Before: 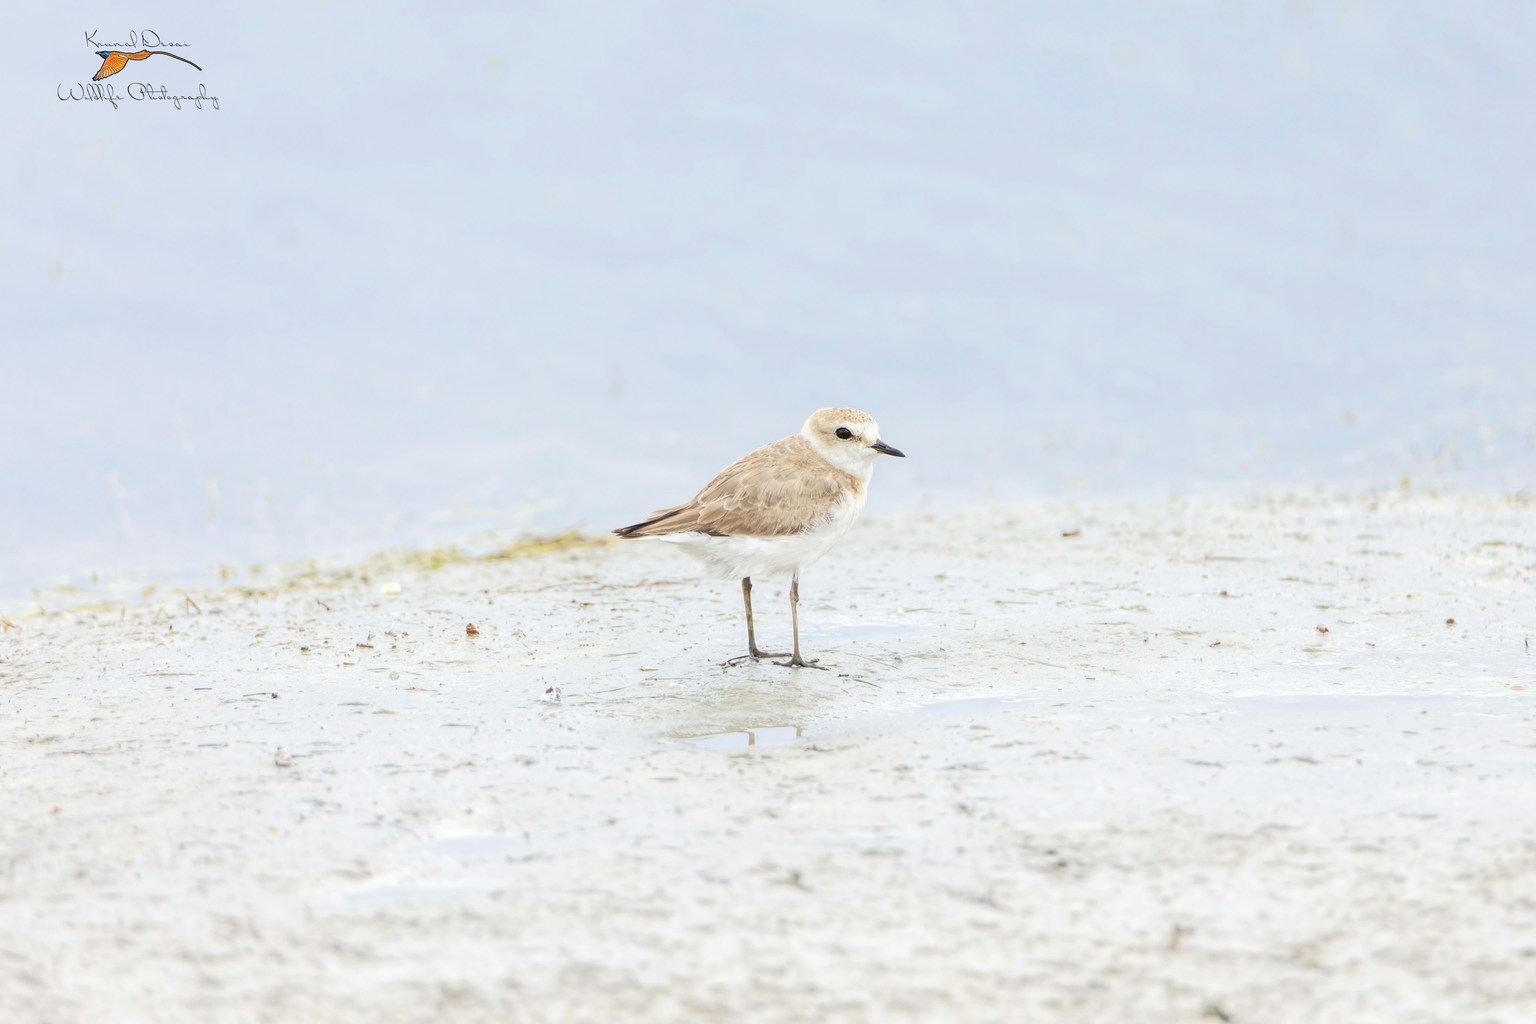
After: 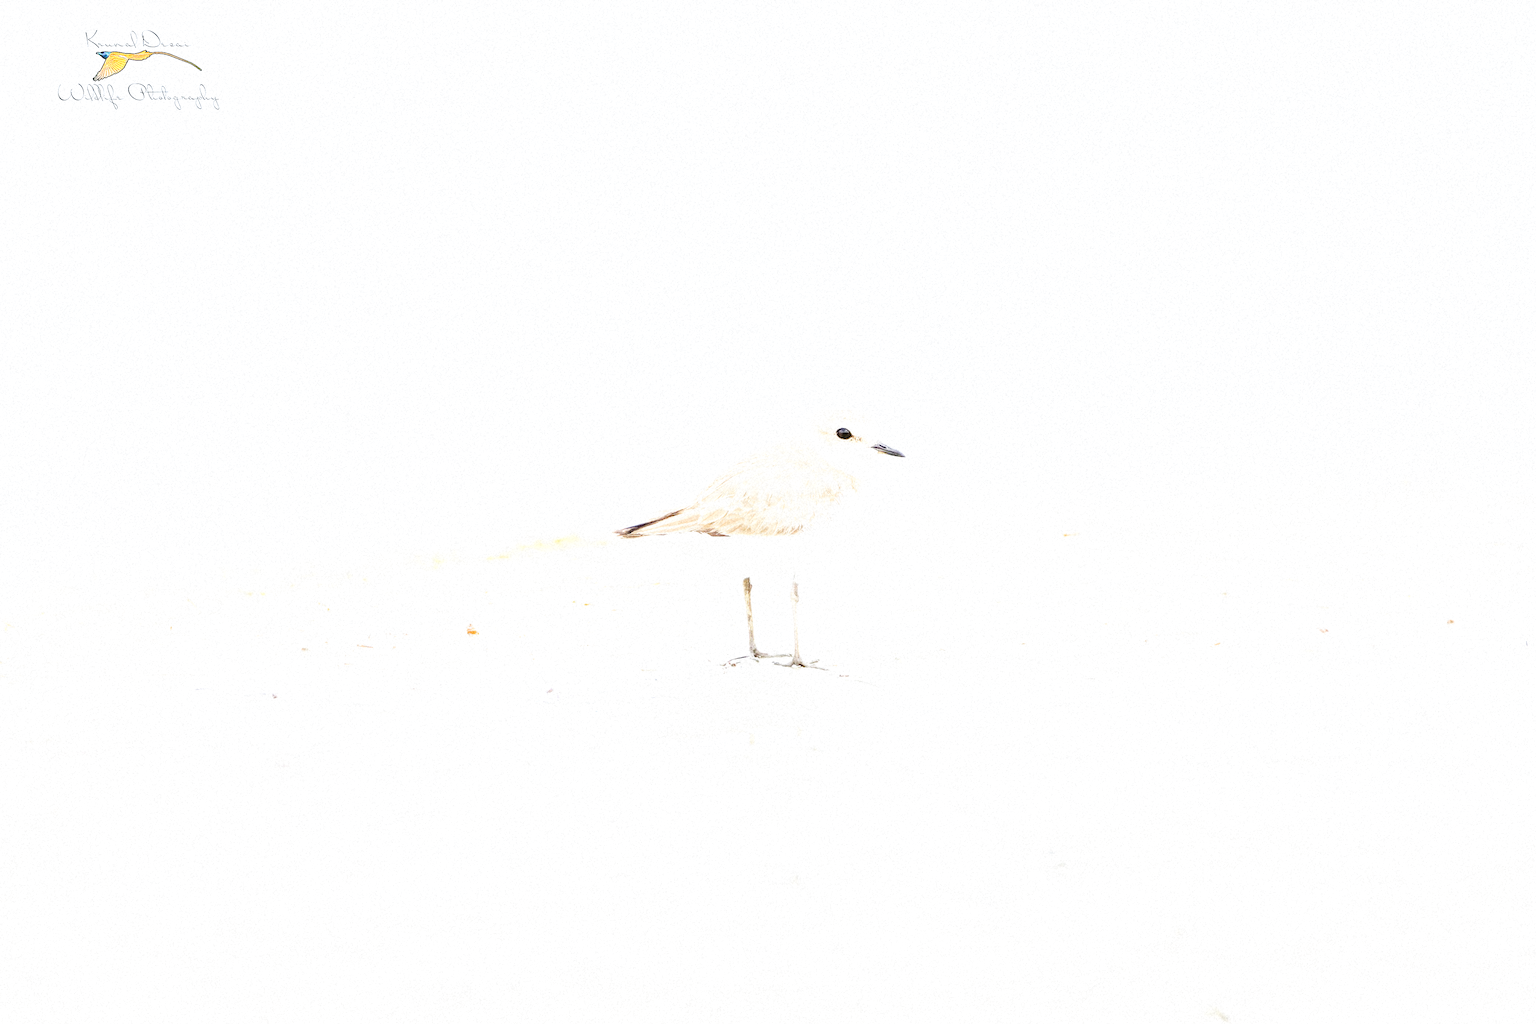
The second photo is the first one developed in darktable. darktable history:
rotate and perspective: crop left 0, crop top 0
grain: coarseness 14.49 ISO, strength 48.04%, mid-tones bias 35%
exposure: exposure 0.648 EV, compensate highlight preservation false
base curve: curves: ch0 [(0, 0) (0.007, 0.004) (0.027, 0.03) (0.046, 0.07) (0.207, 0.54) (0.442, 0.872) (0.673, 0.972) (1, 1)], preserve colors none
